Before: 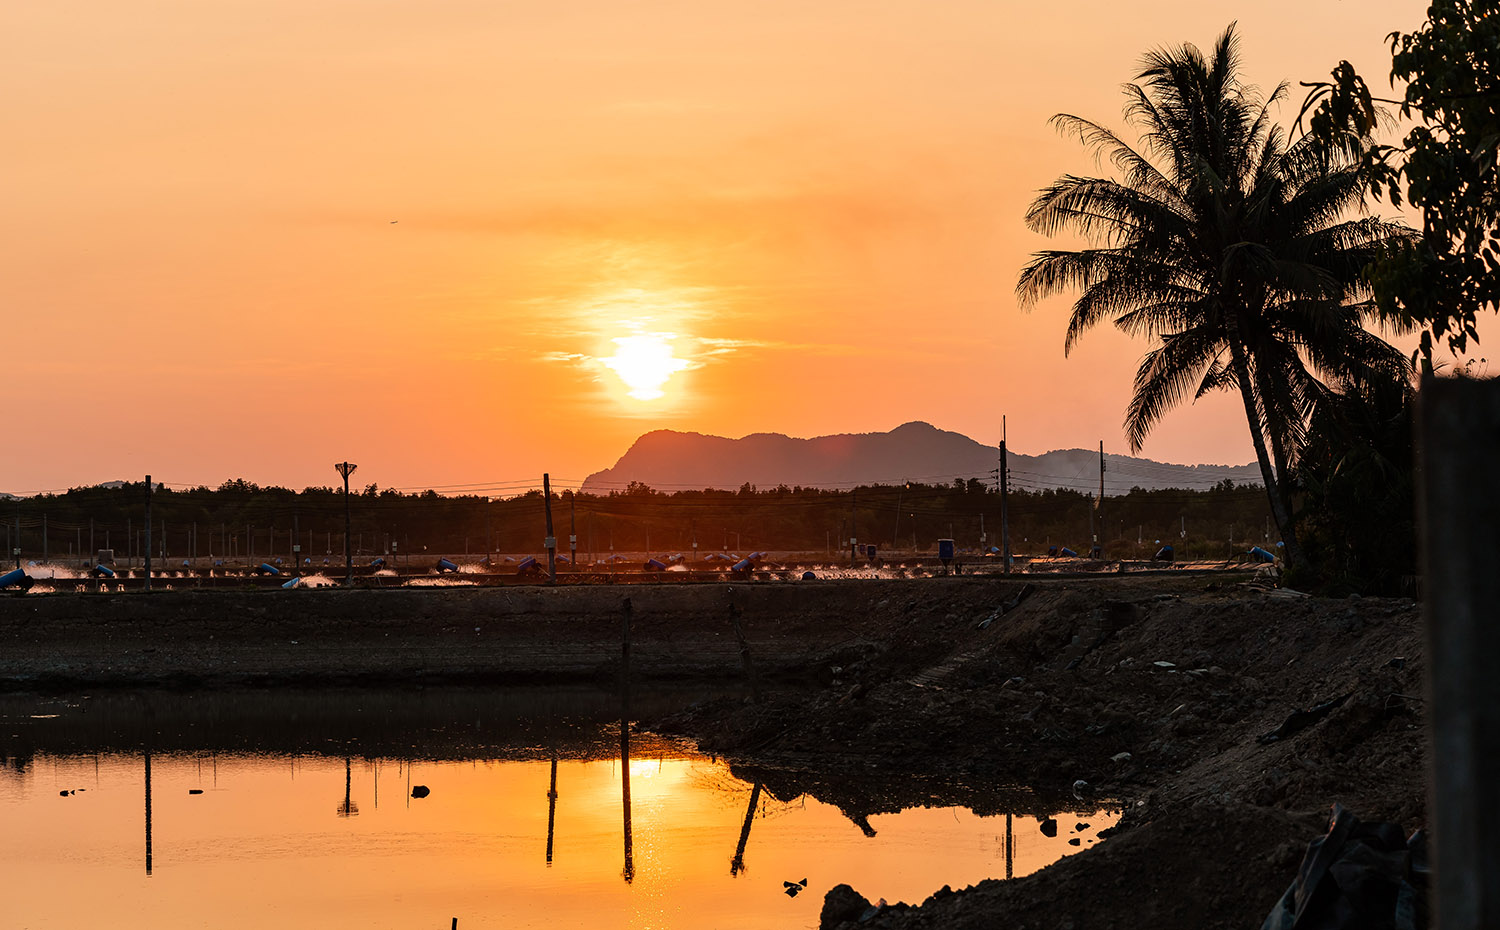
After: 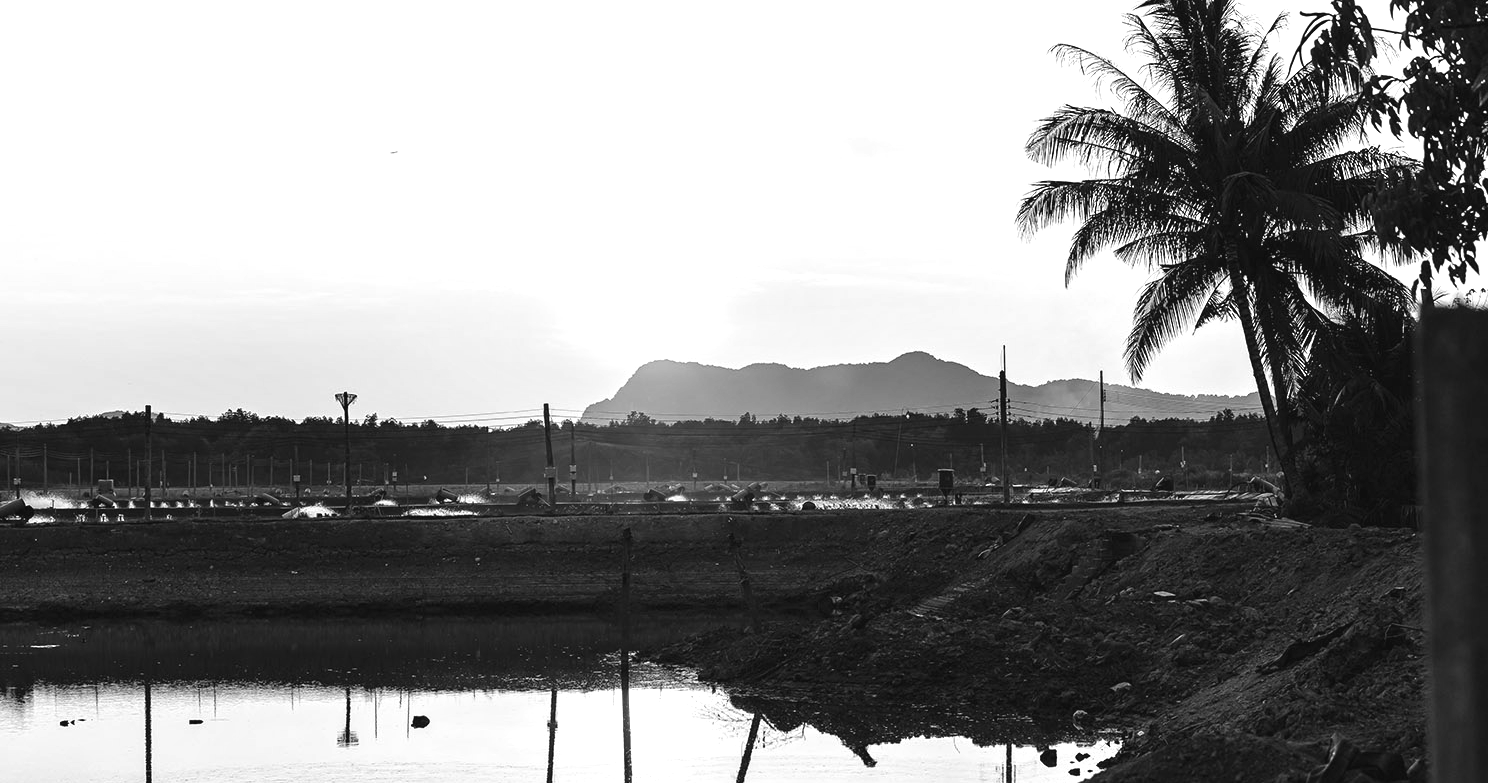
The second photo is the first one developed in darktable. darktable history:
crop: top 7.625%, bottom 8.027%
exposure: black level correction -0.002, exposure 1.115 EV, compensate highlight preservation false
monochrome: a -3.63, b -0.465
color contrast: green-magenta contrast 0.84, blue-yellow contrast 0.86
